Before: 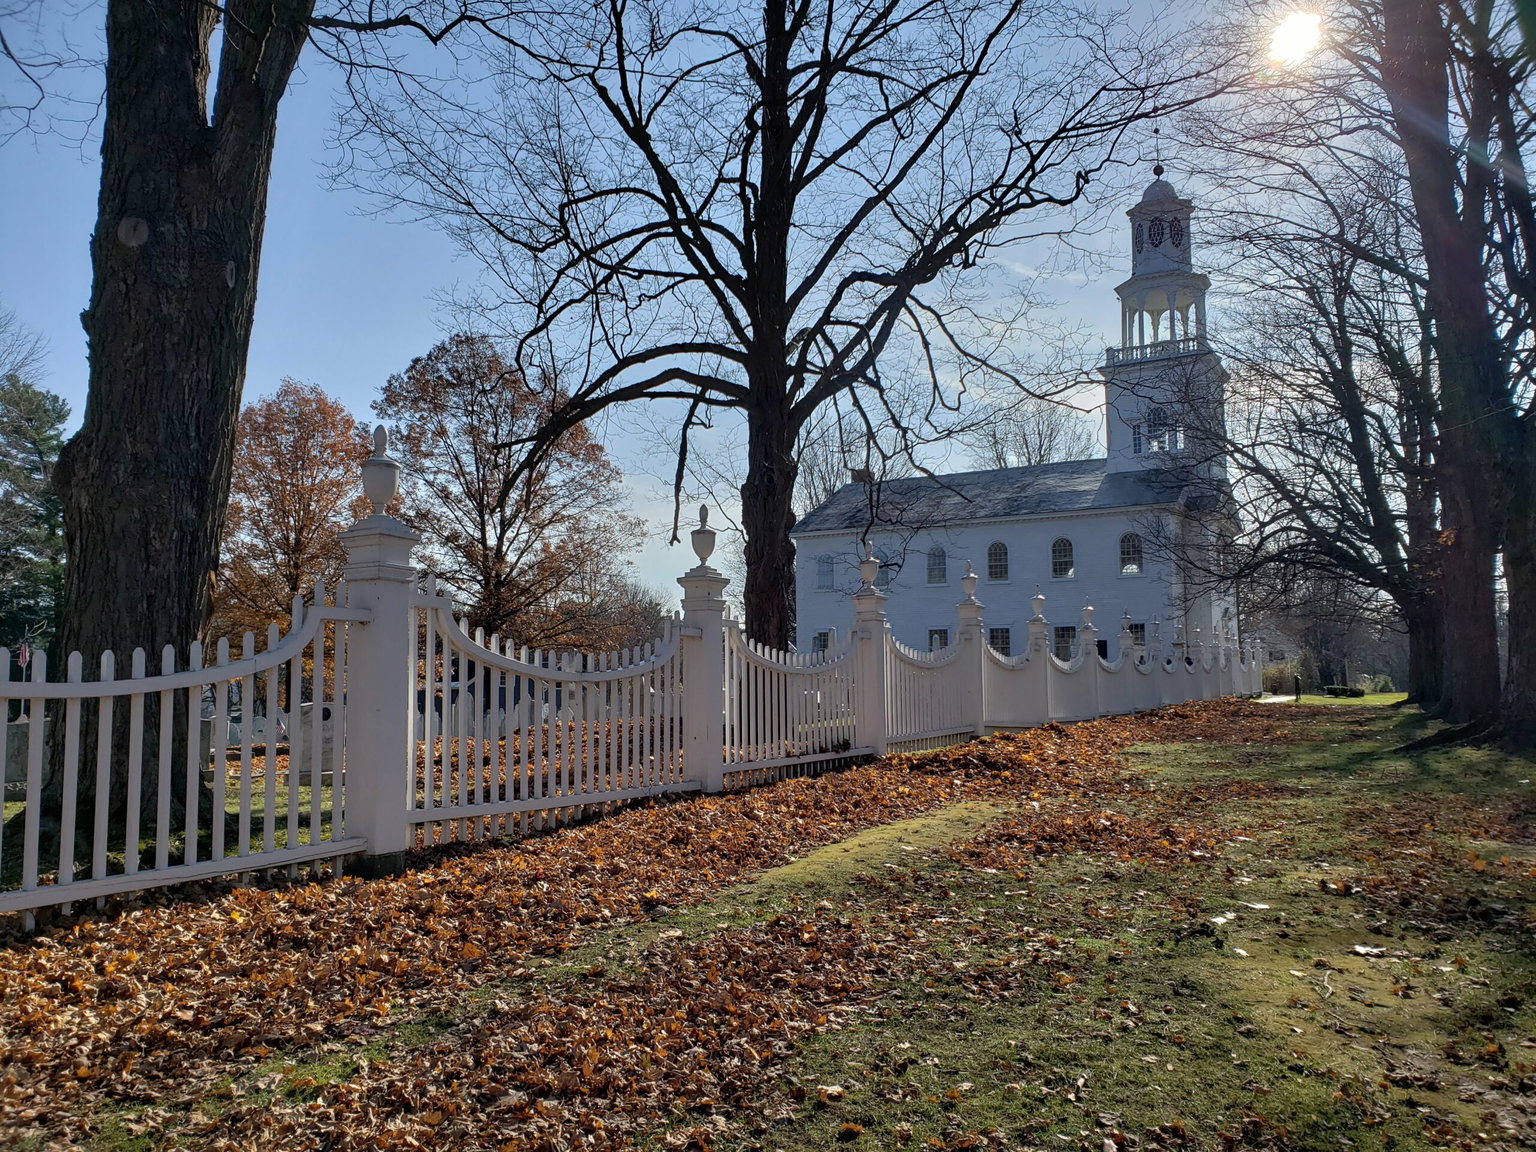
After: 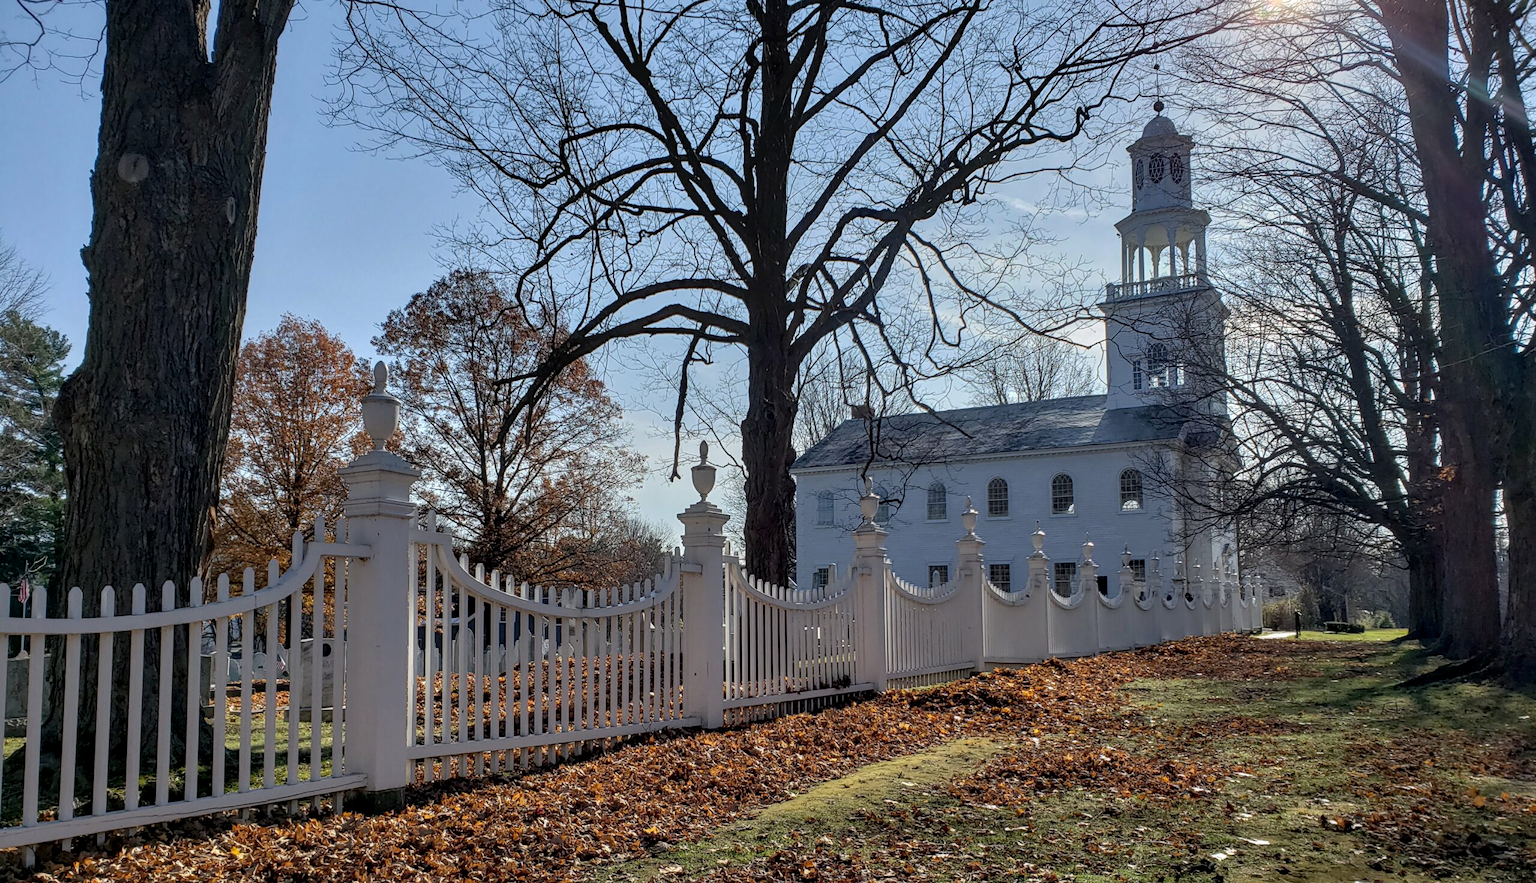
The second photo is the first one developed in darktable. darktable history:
local contrast: on, module defaults
tone equalizer: on, module defaults
exposure: compensate highlight preservation false
crop: top 5.616%, bottom 17.689%
